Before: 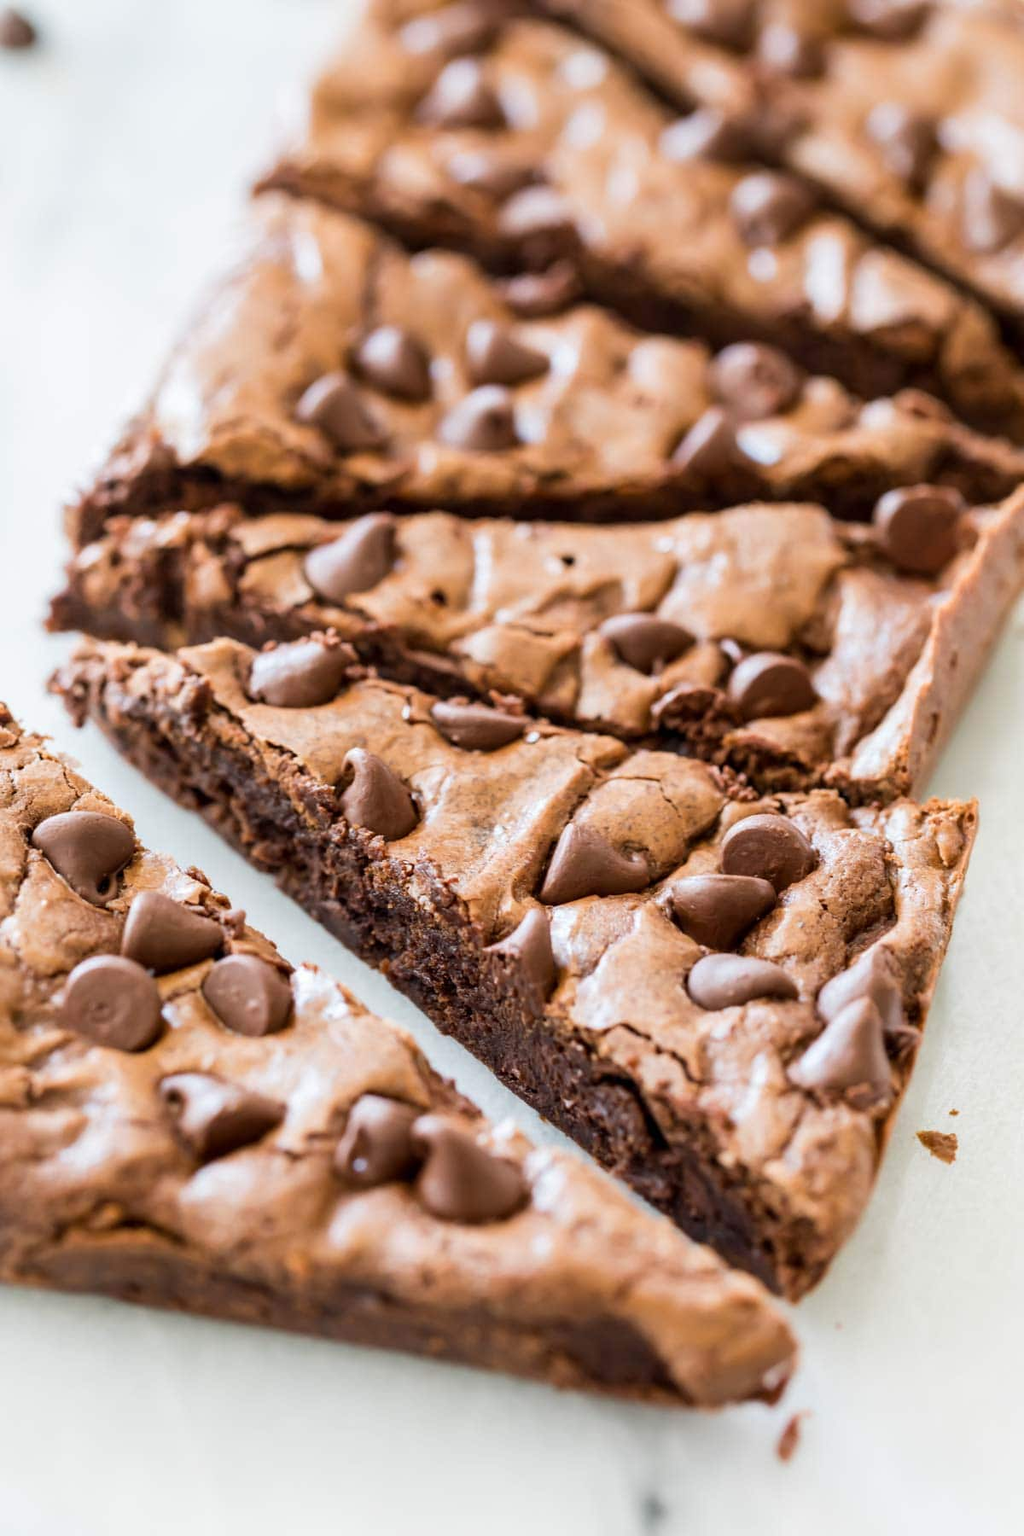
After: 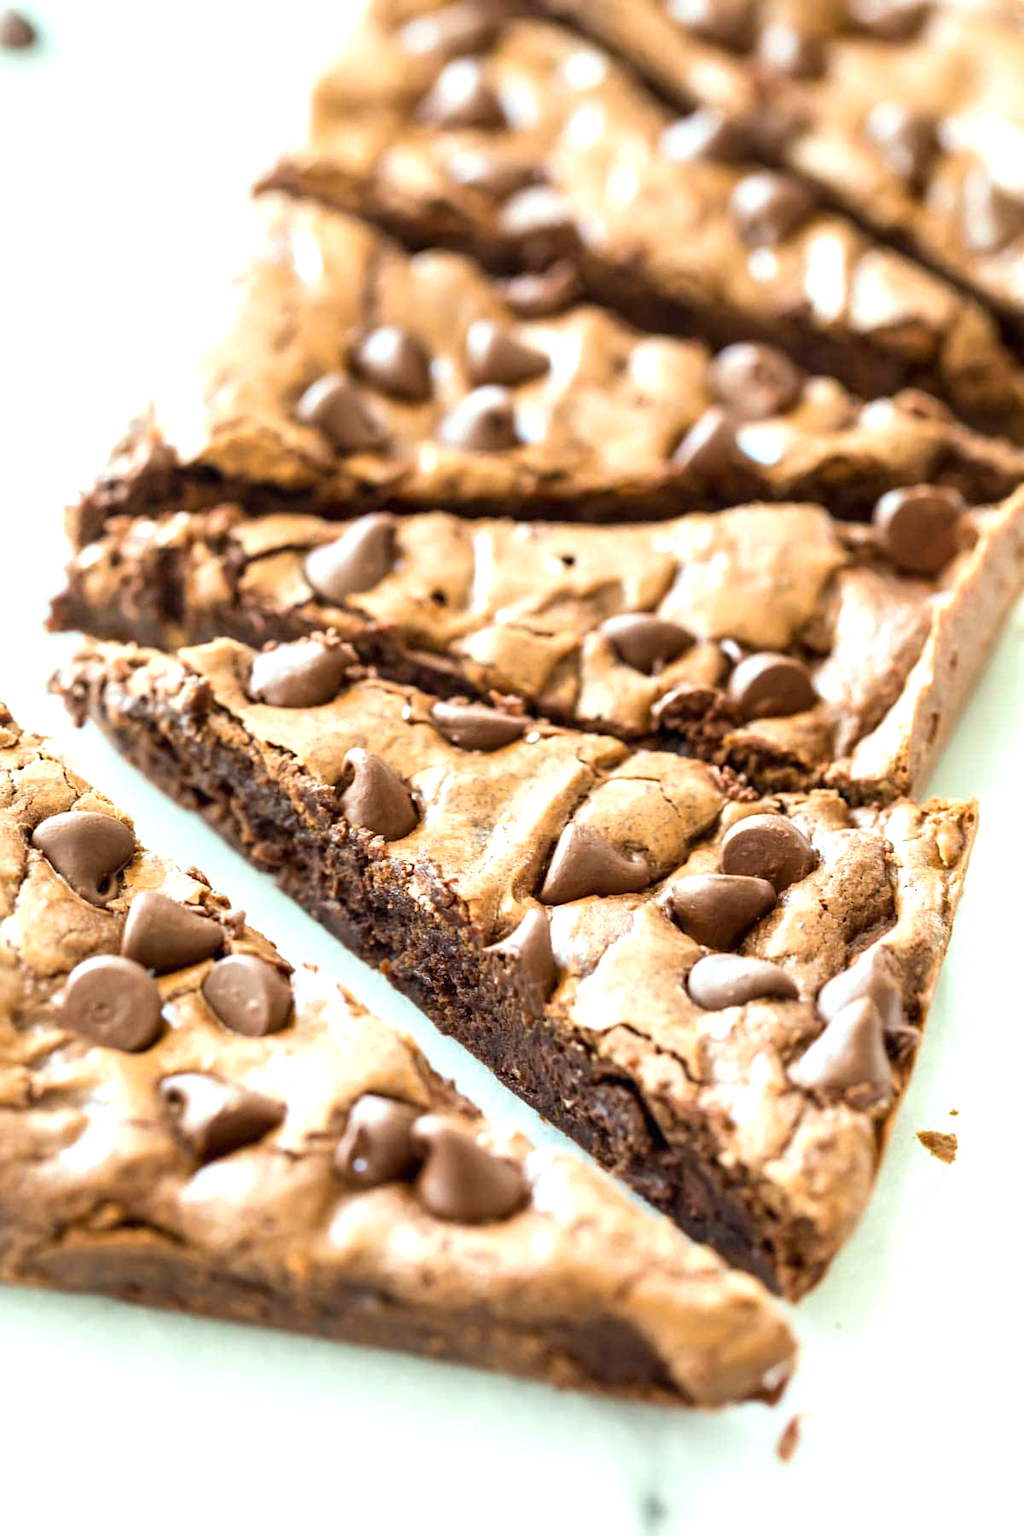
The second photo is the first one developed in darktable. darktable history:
exposure: black level correction 0, exposure 0.691 EV, compensate highlight preservation false
color correction: highlights a* -8.46, highlights b* 3.72
